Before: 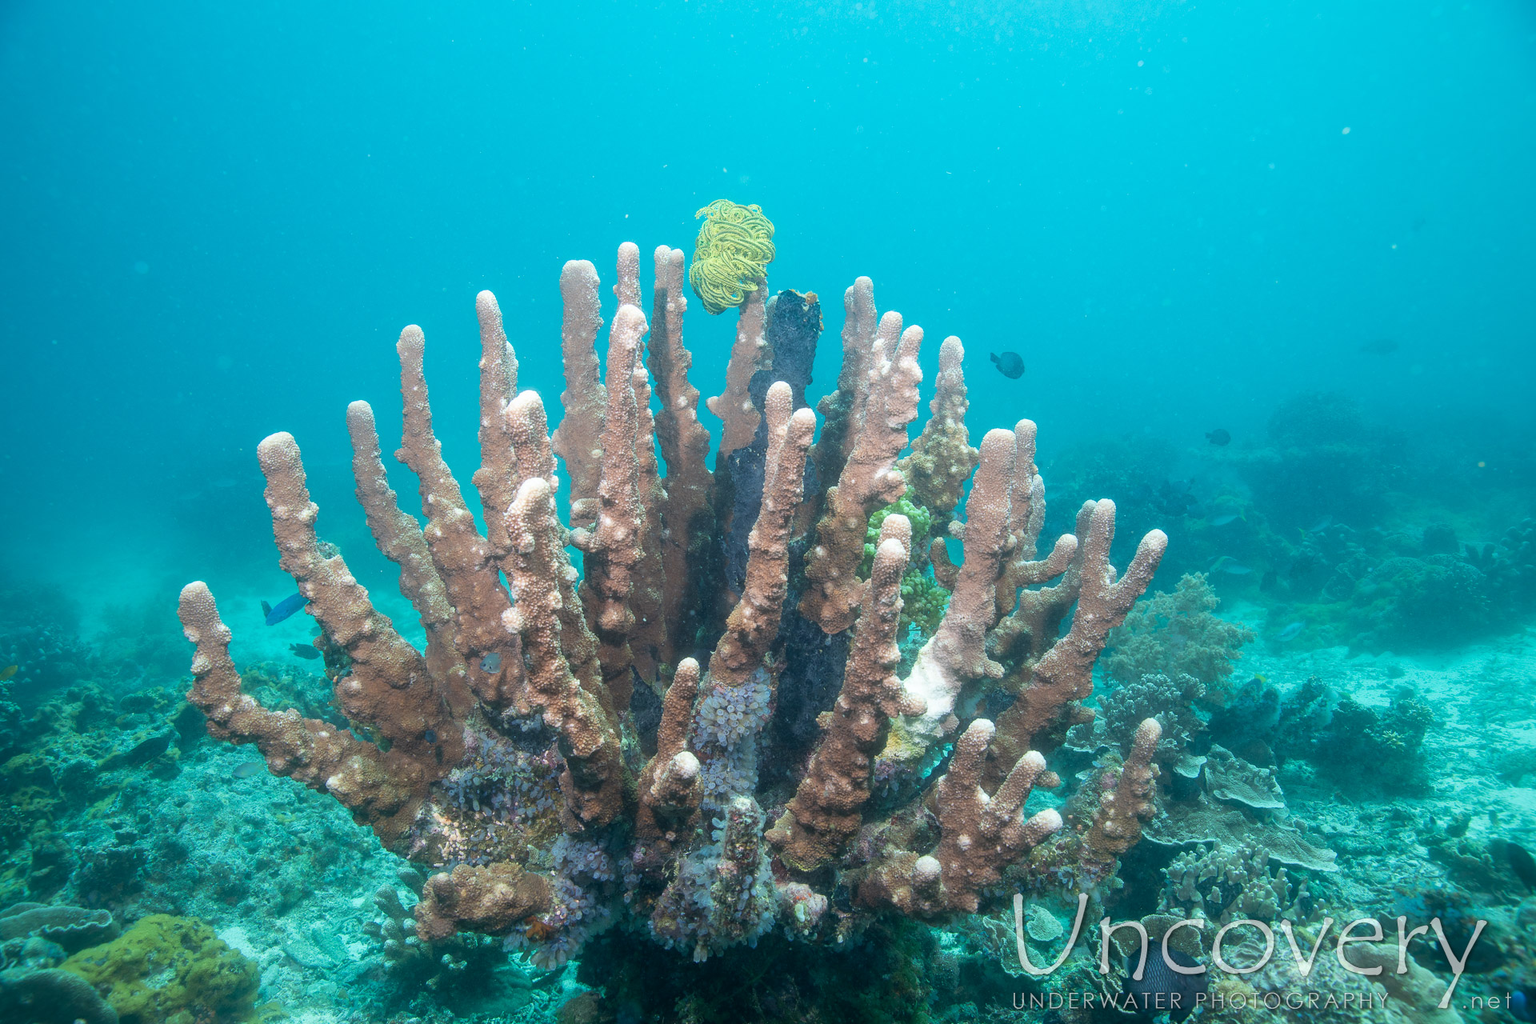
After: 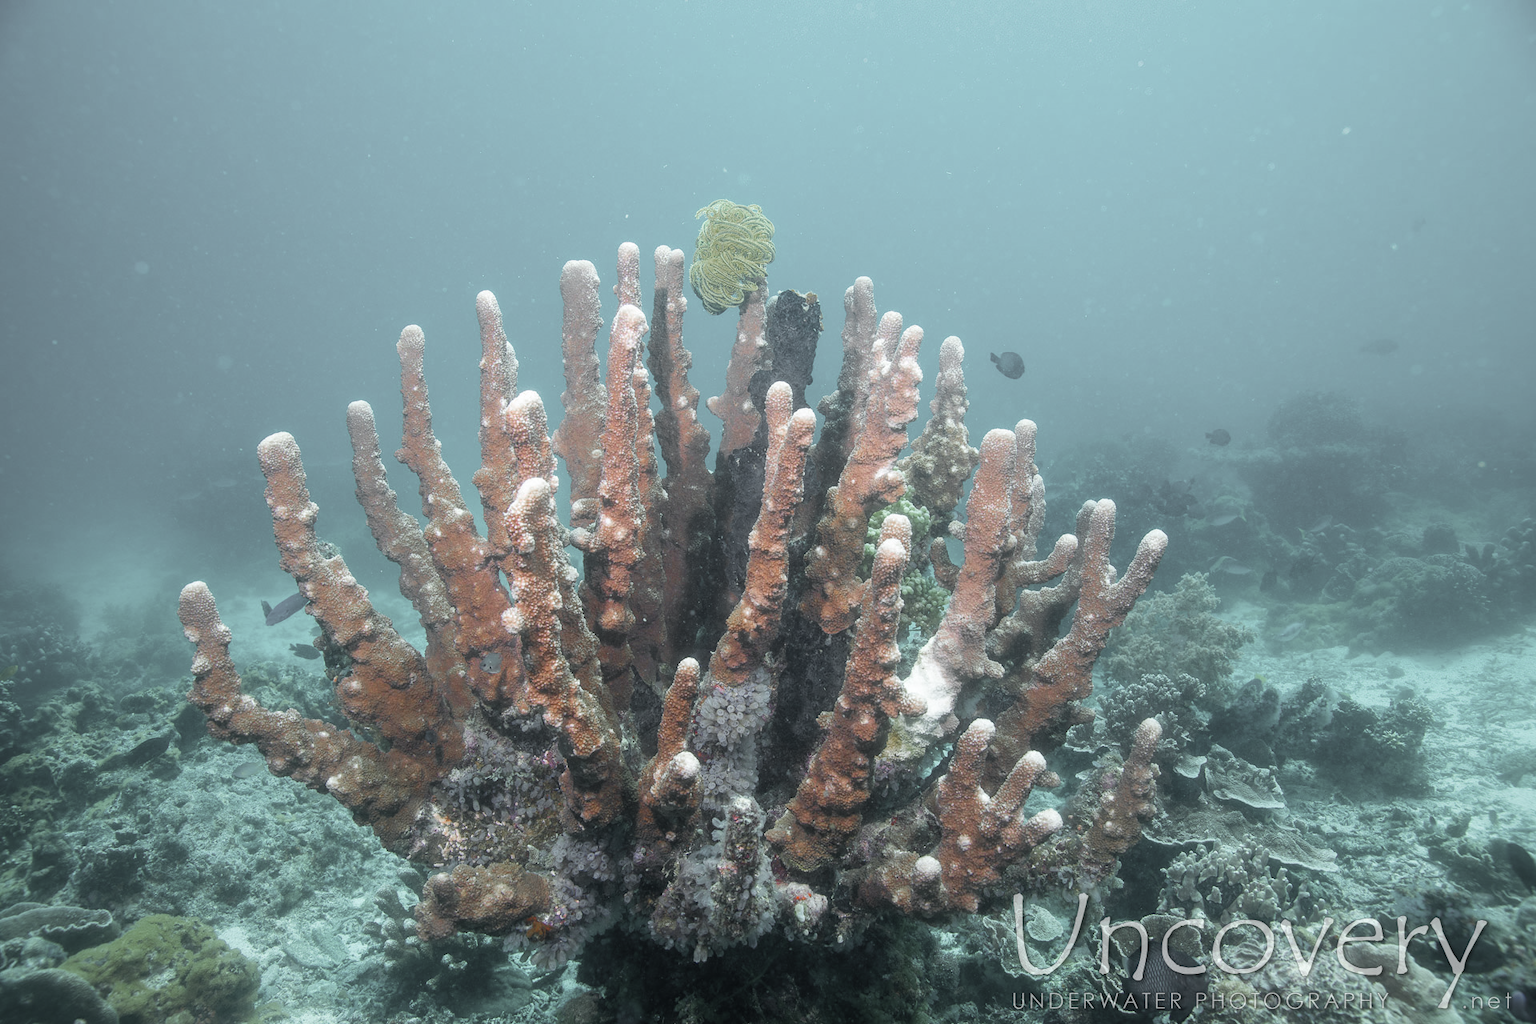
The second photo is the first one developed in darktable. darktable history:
color zones: curves: ch0 [(0, 0.48) (0.209, 0.398) (0.305, 0.332) (0.429, 0.493) (0.571, 0.5) (0.714, 0.5) (0.857, 0.5) (1, 0.48)]; ch1 [(0, 0.736) (0.143, 0.625) (0.225, 0.371) (0.429, 0.256) (0.571, 0.241) (0.714, 0.213) (0.857, 0.48) (1, 0.736)]; ch2 [(0, 0.448) (0.143, 0.498) (0.286, 0.5) (0.429, 0.5) (0.571, 0.5) (0.714, 0.5) (0.857, 0.5) (1, 0.448)], mix 21.12%
